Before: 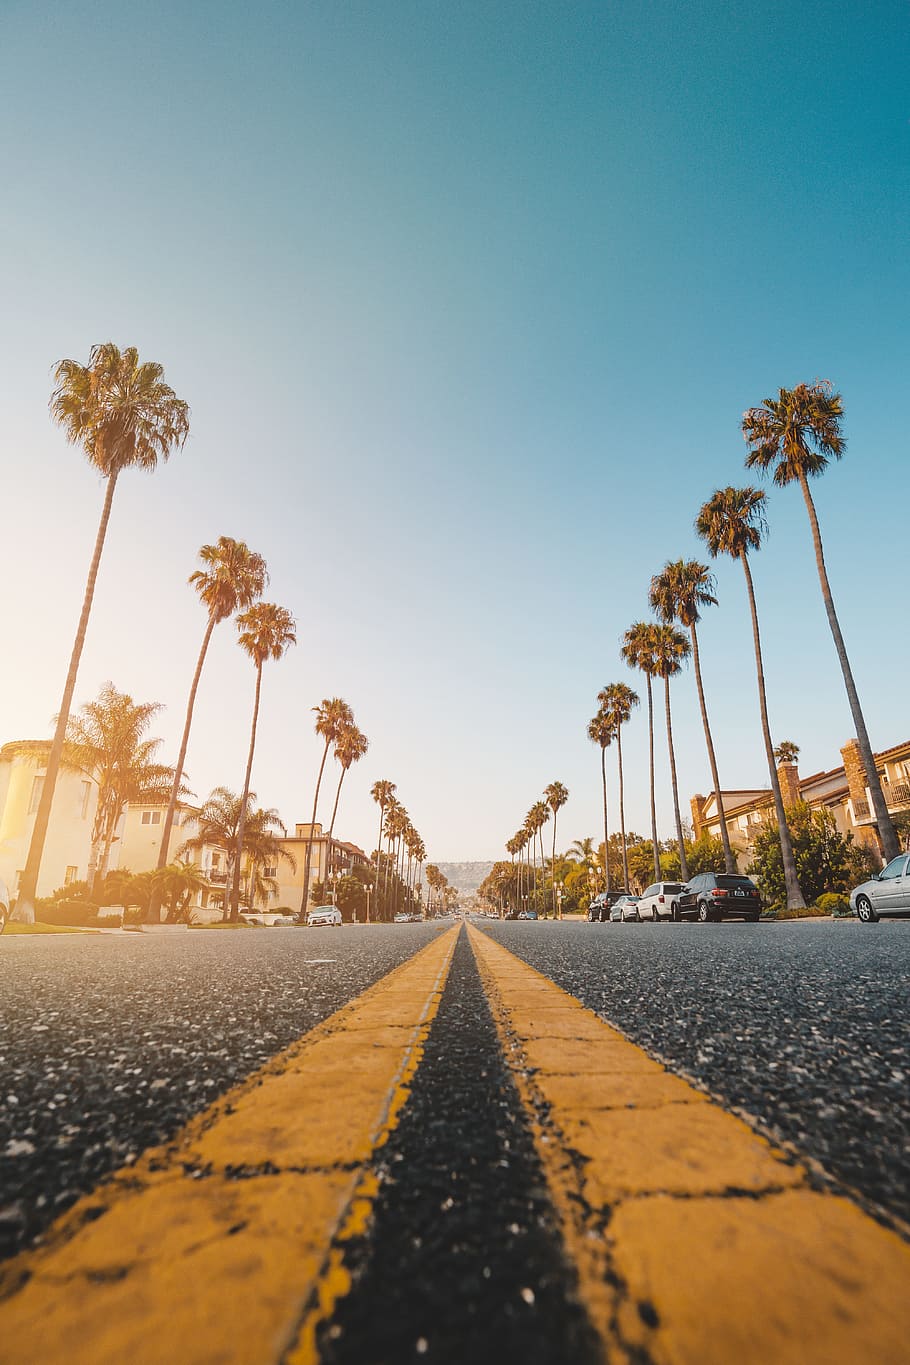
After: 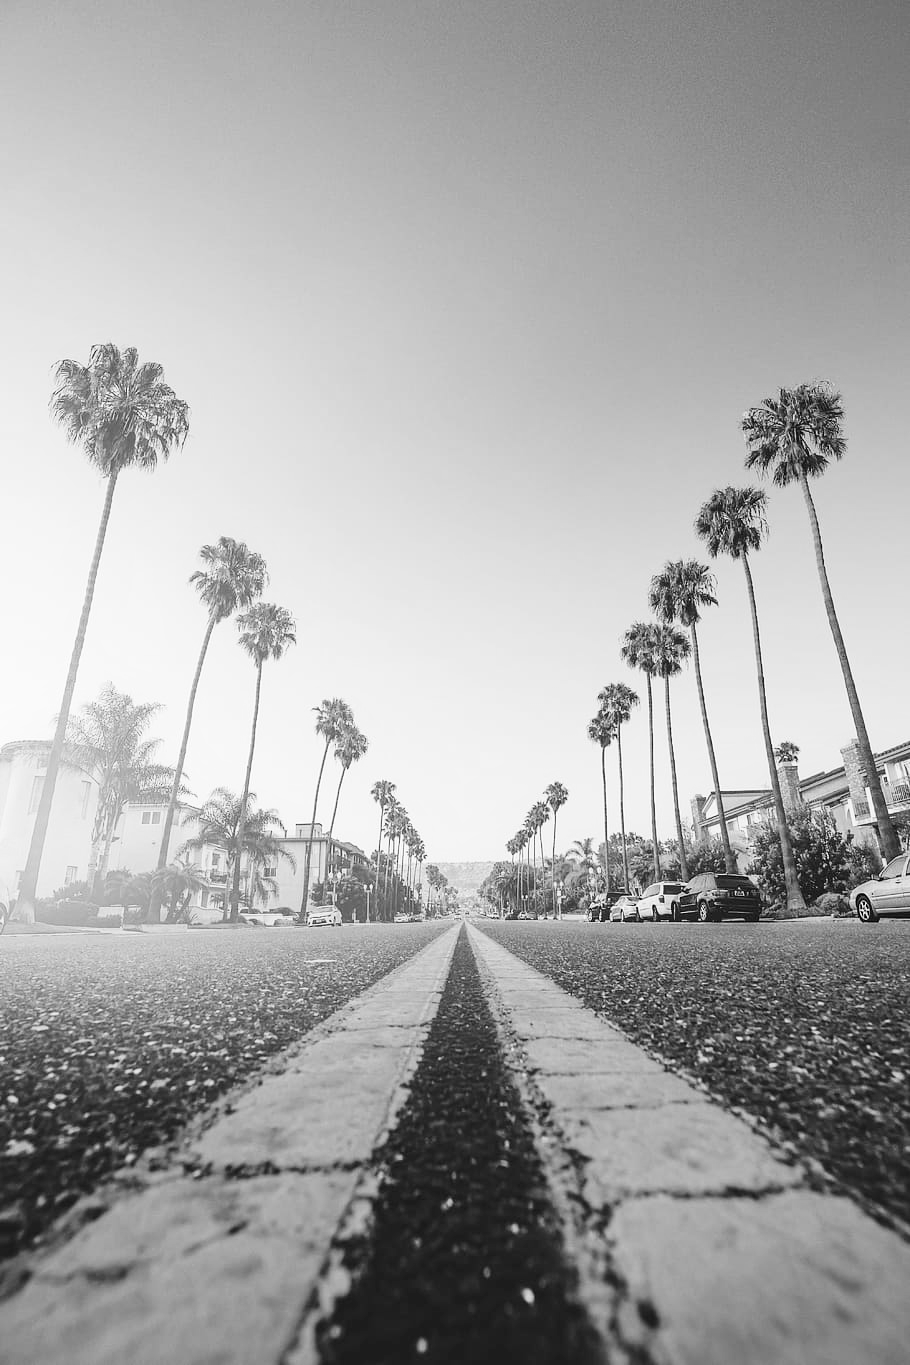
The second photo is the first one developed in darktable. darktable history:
monochrome: on, module defaults
contrast brightness saturation: contrast 0.2, brightness 0.16, saturation 0.22
